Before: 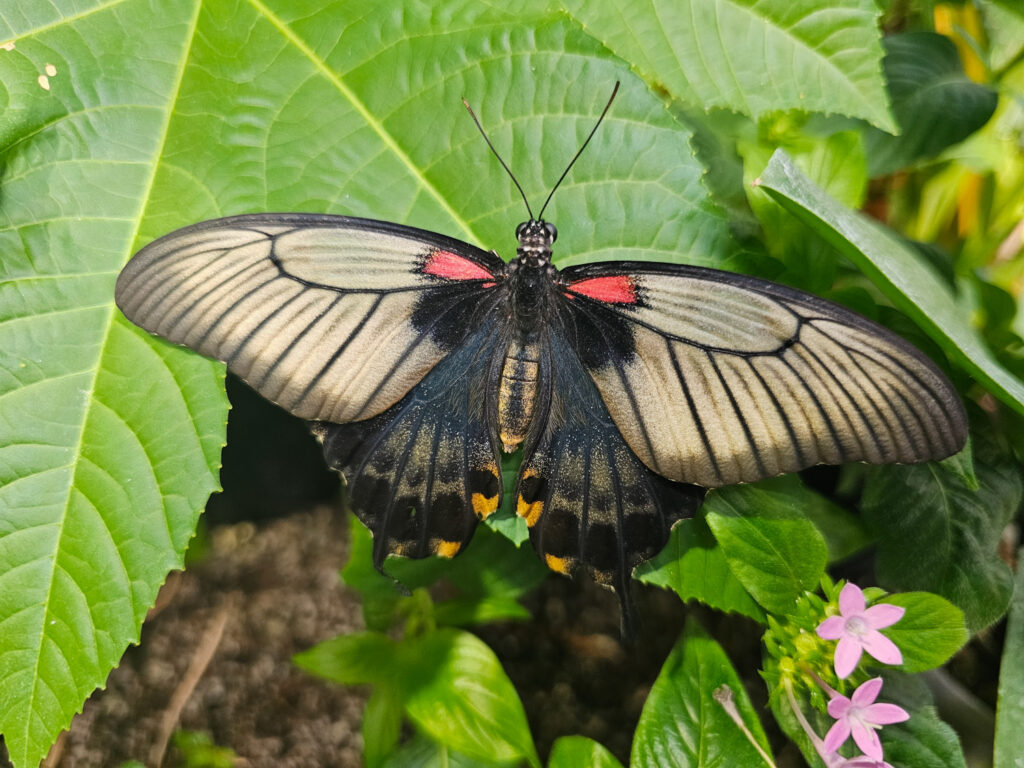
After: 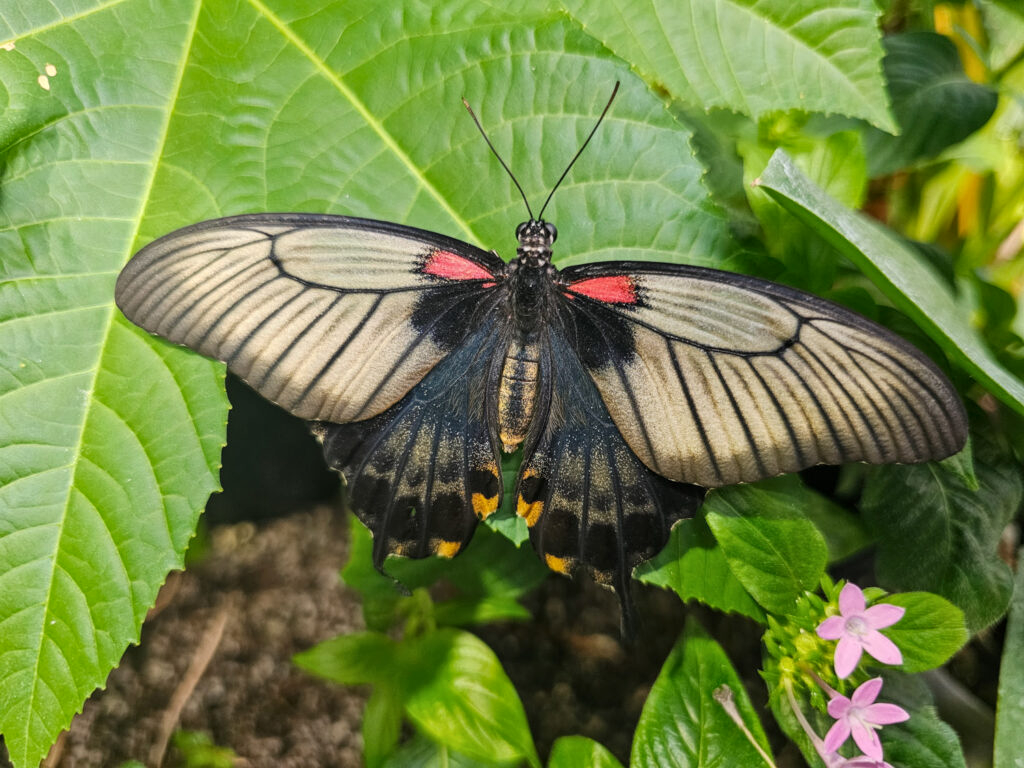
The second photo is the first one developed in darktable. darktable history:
local contrast: detail 117%
